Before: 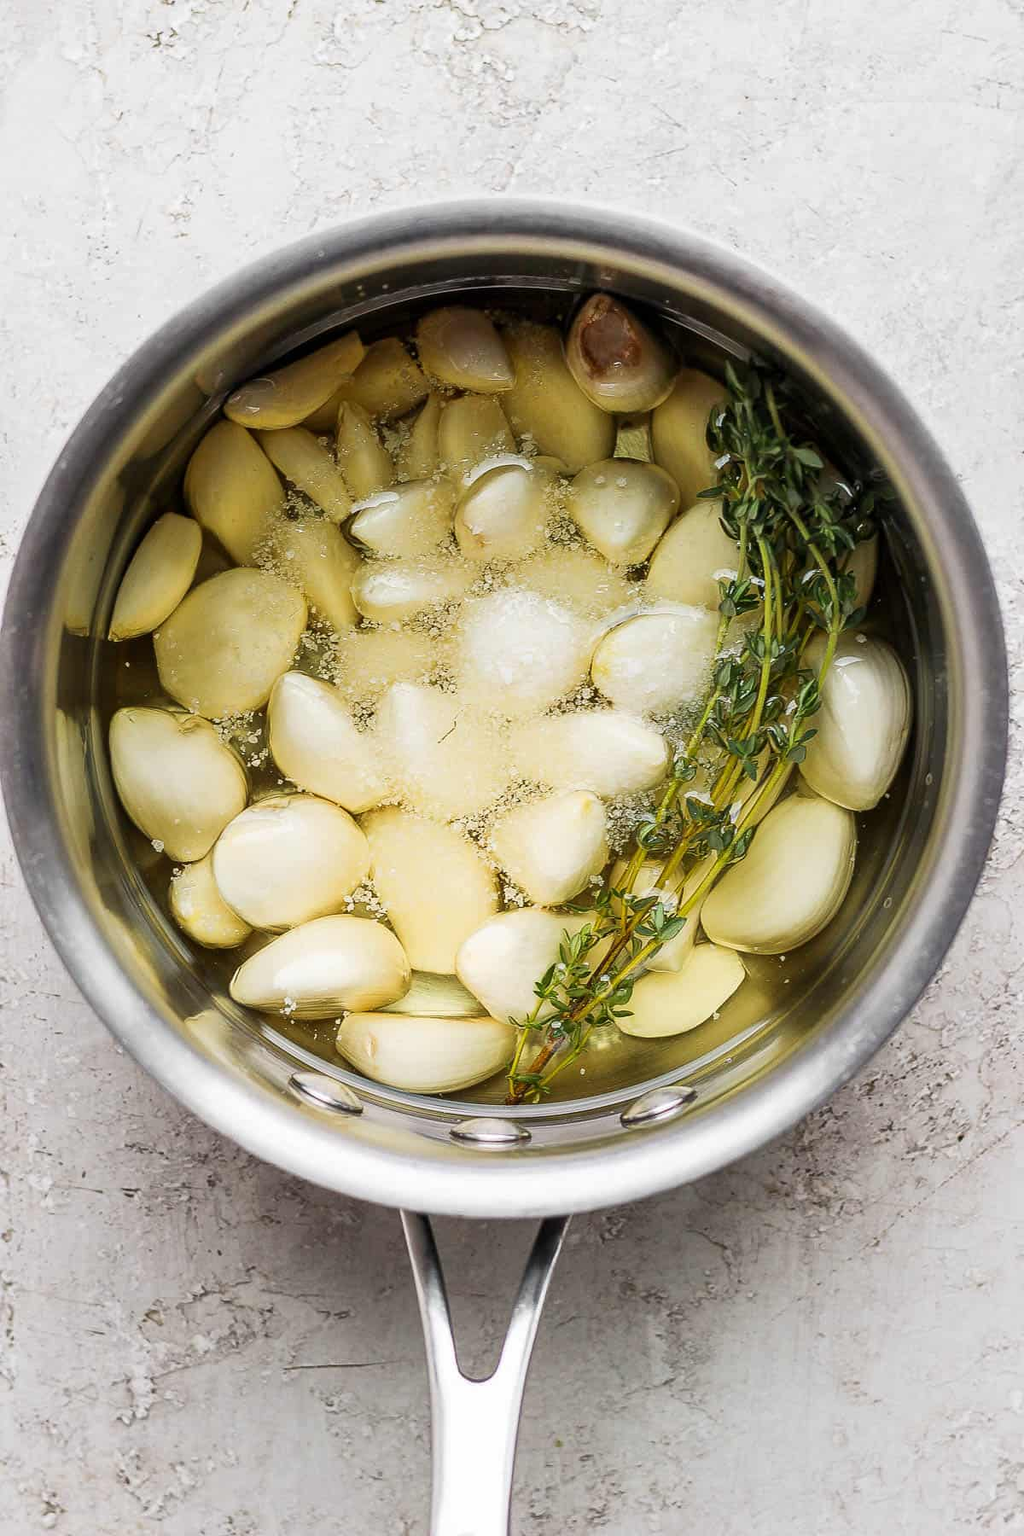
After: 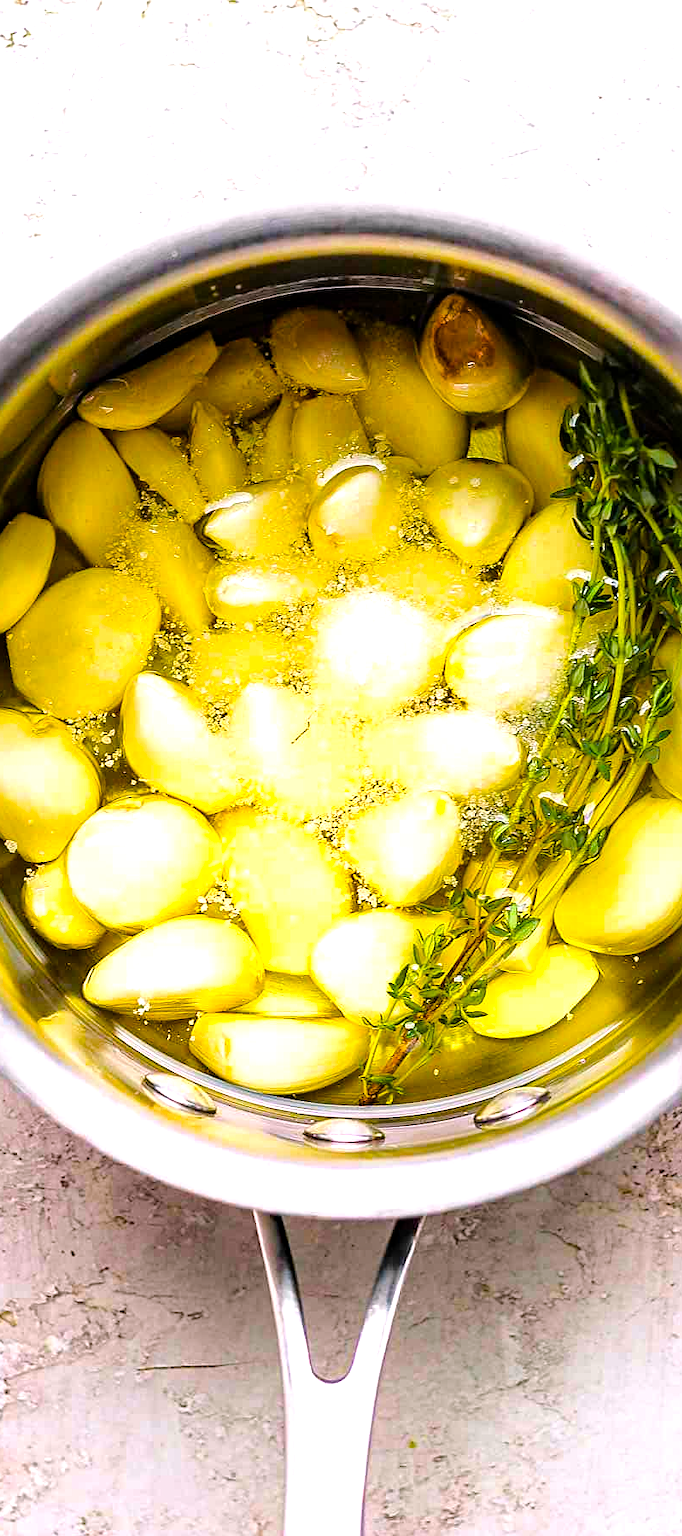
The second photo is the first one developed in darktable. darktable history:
color balance rgb: highlights gain › chroma 1.434%, highlights gain › hue 309.76°, linear chroma grading › global chroma 15.382%, perceptual saturation grading › global saturation 30.884%, perceptual brilliance grading › mid-tones 10.882%, perceptual brilliance grading › shadows 14.863%, global vibrance 41.597%
crop and rotate: left 14.364%, right 18.984%
tone equalizer: -8 EV -0.776 EV, -7 EV -0.692 EV, -6 EV -0.616 EV, -5 EV -0.371 EV, -3 EV 0.372 EV, -2 EV 0.6 EV, -1 EV 0.691 EV, +0 EV 0.747 EV
sharpen: amount 0.206
haze removal: compatibility mode true
